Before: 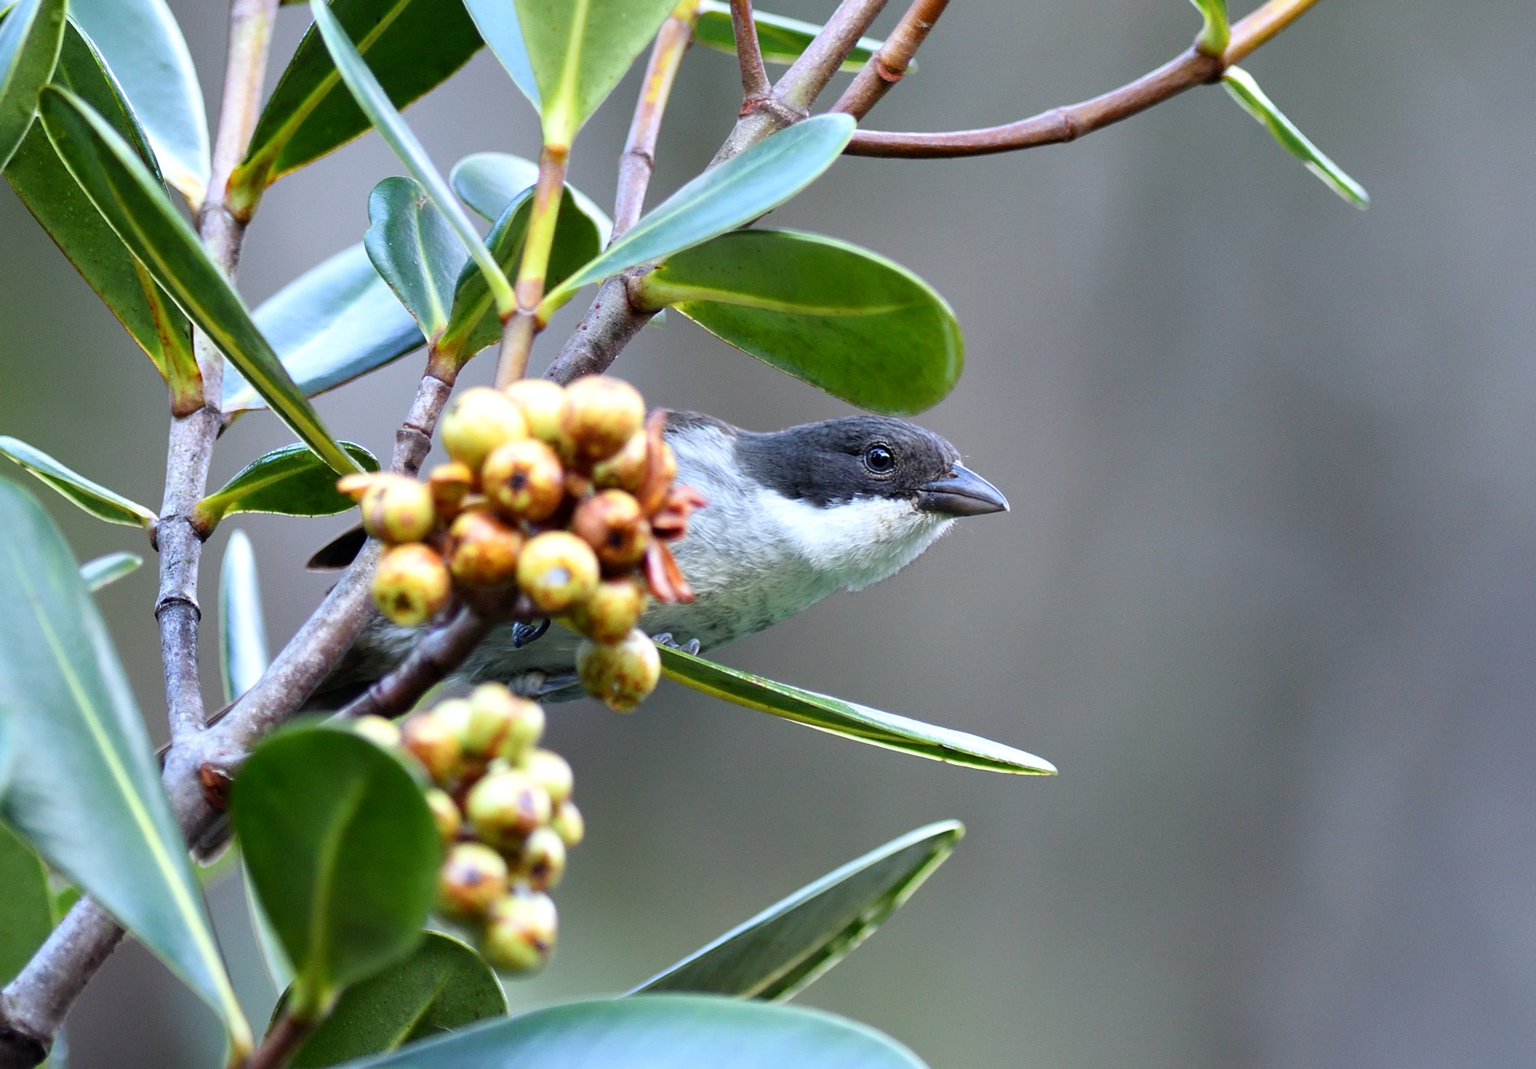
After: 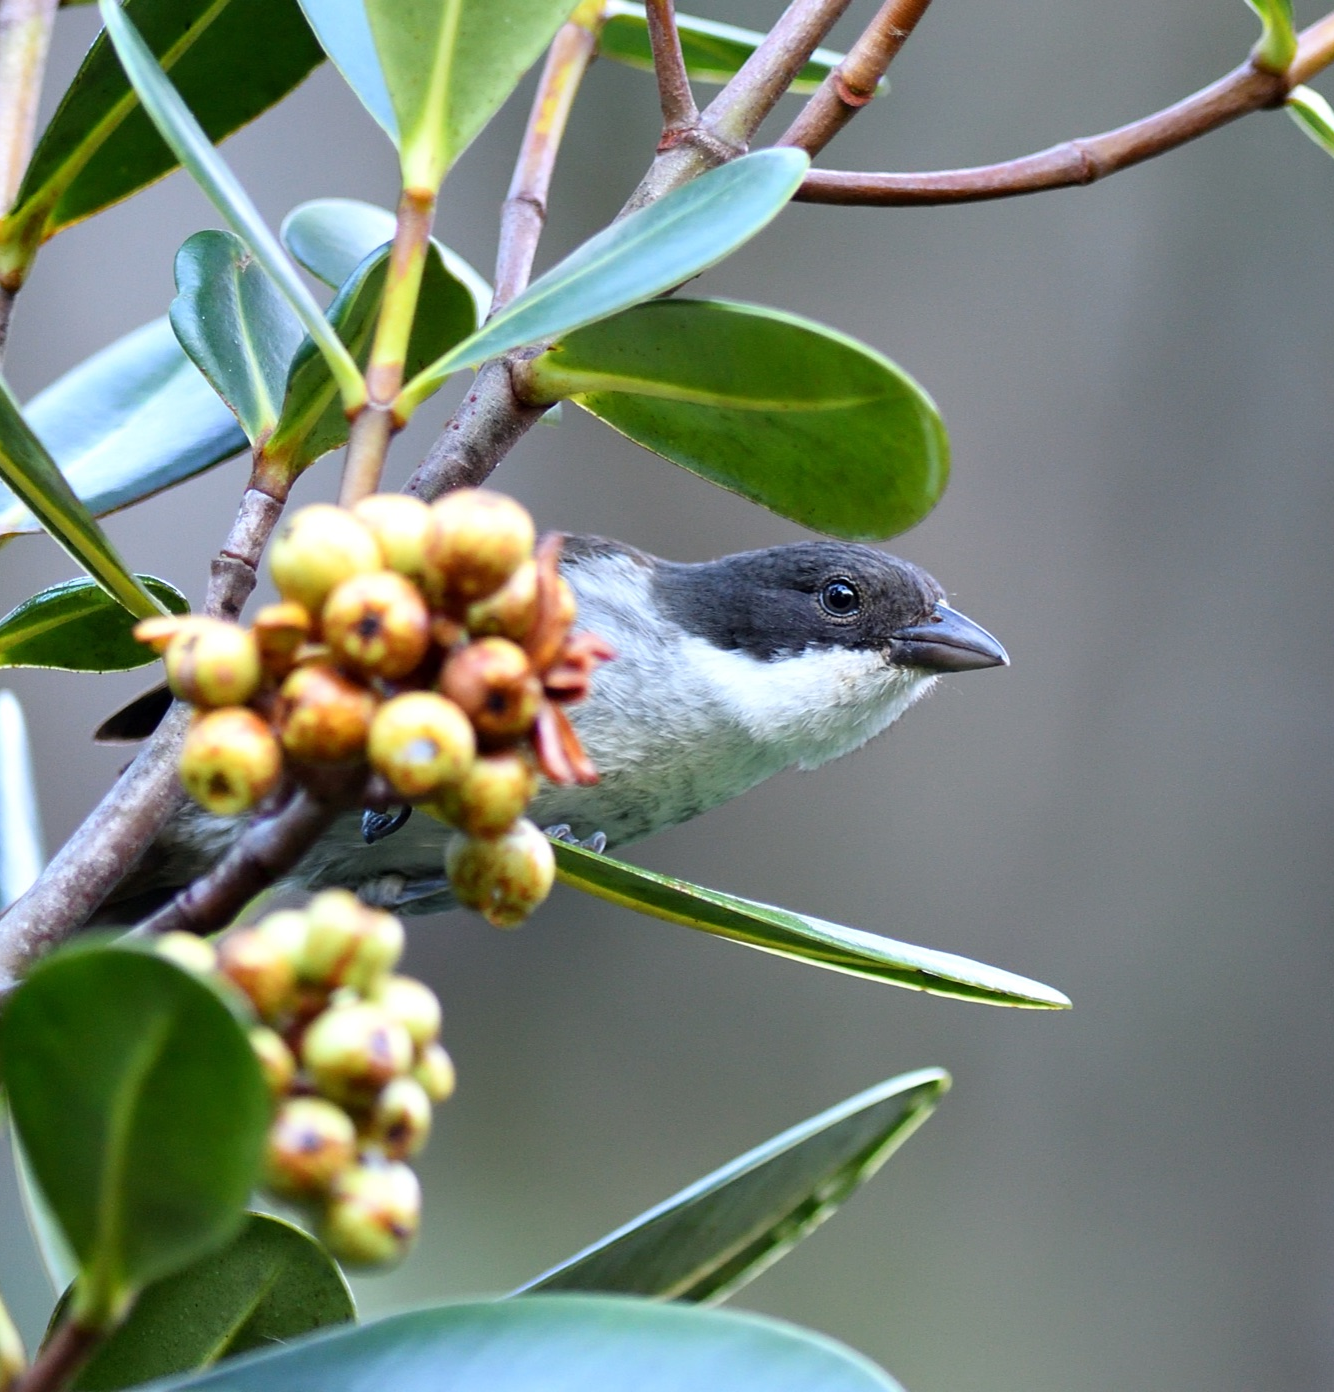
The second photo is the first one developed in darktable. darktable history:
crop and rotate: left 15.298%, right 17.962%
